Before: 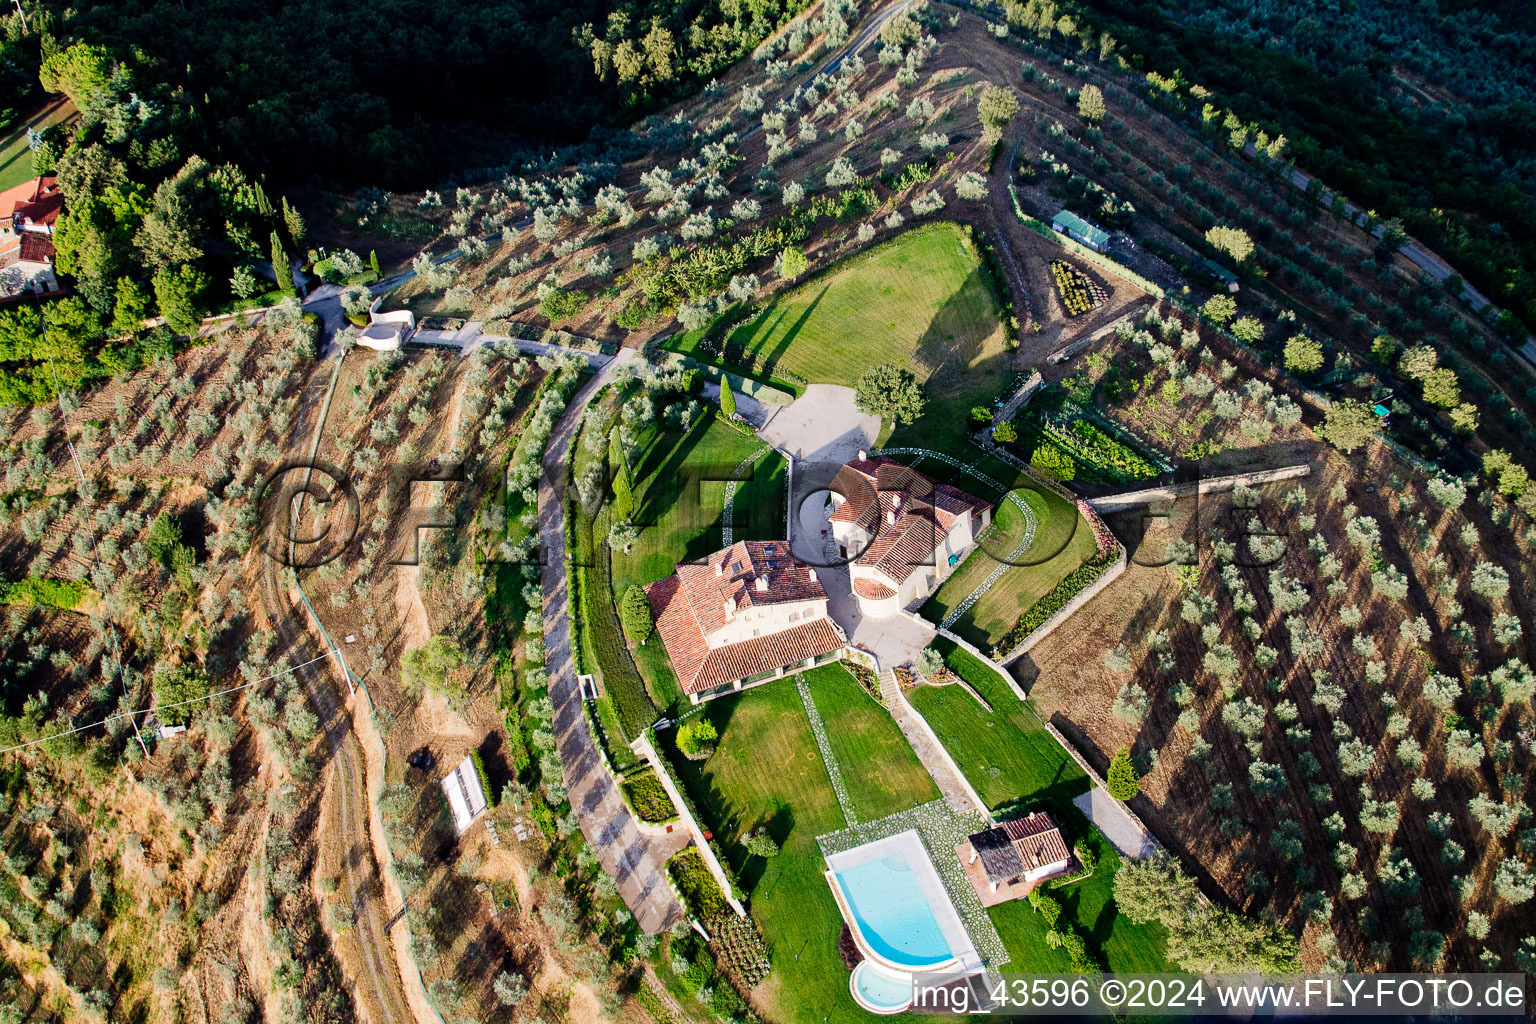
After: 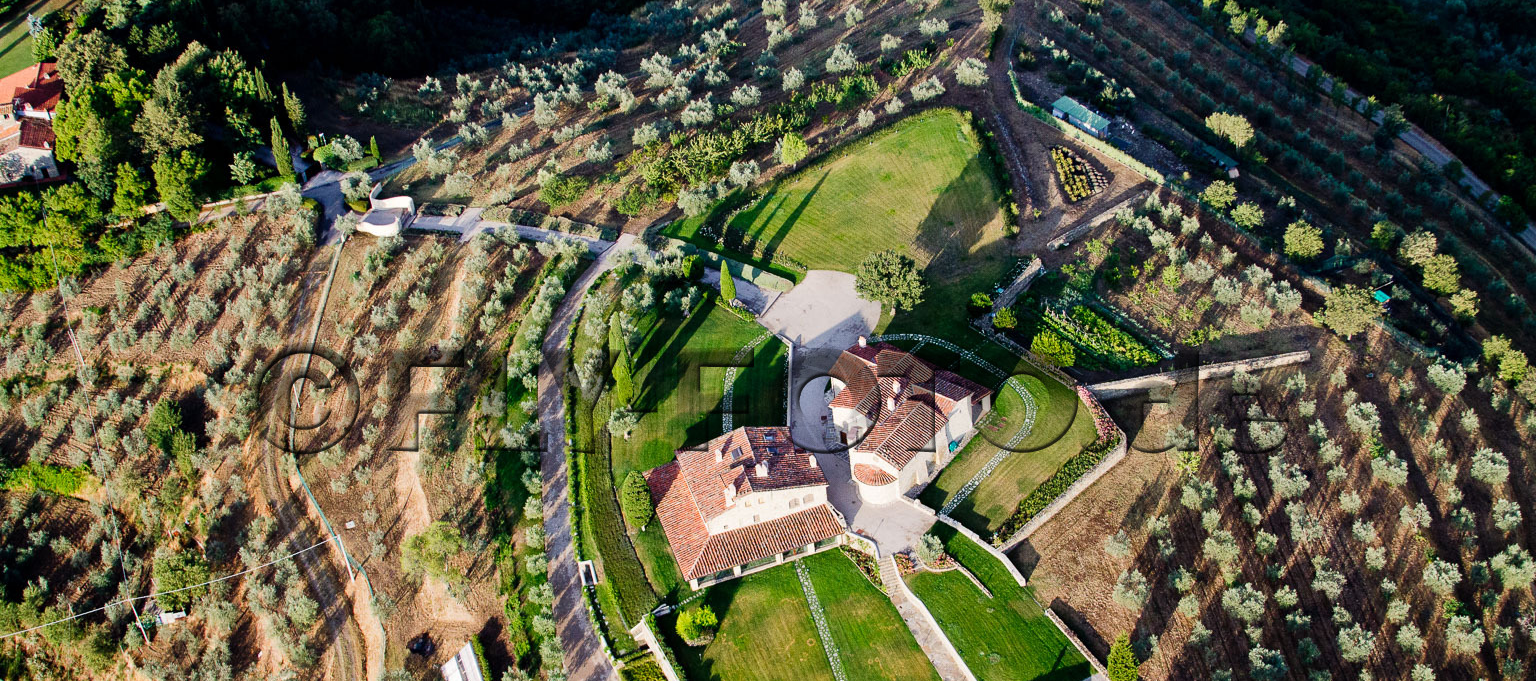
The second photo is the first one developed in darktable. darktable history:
crop: top 11.154%, bottom 22.272%
